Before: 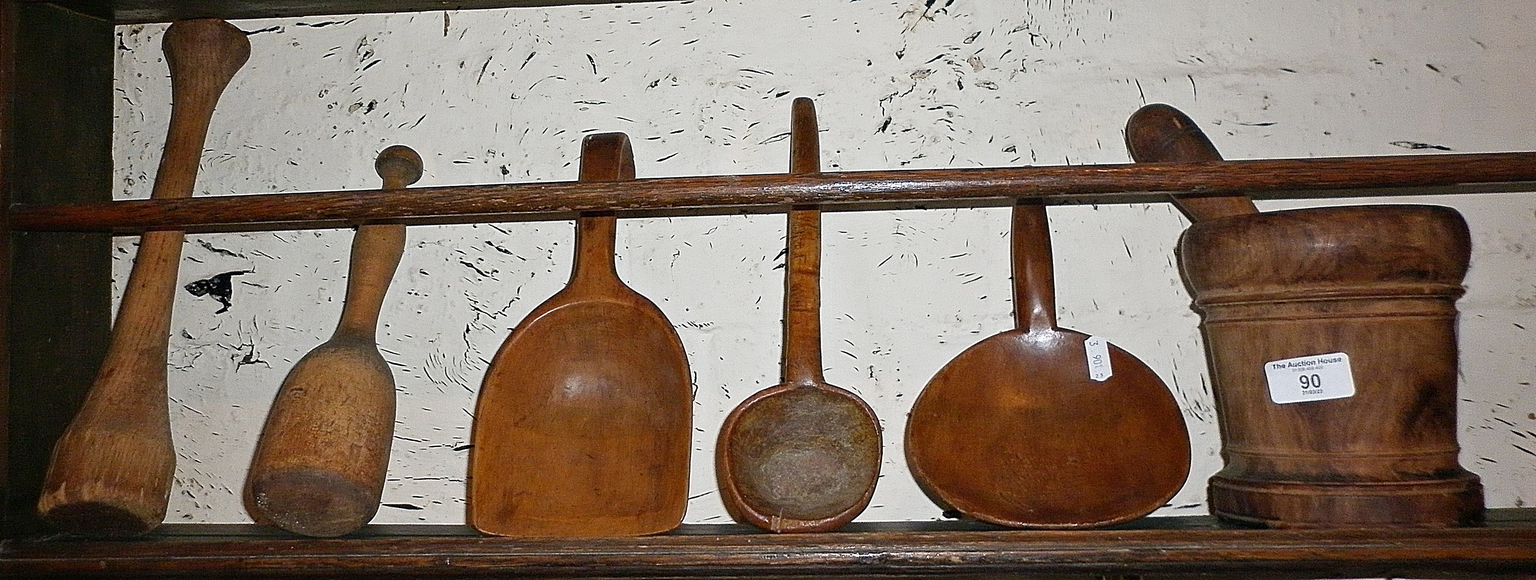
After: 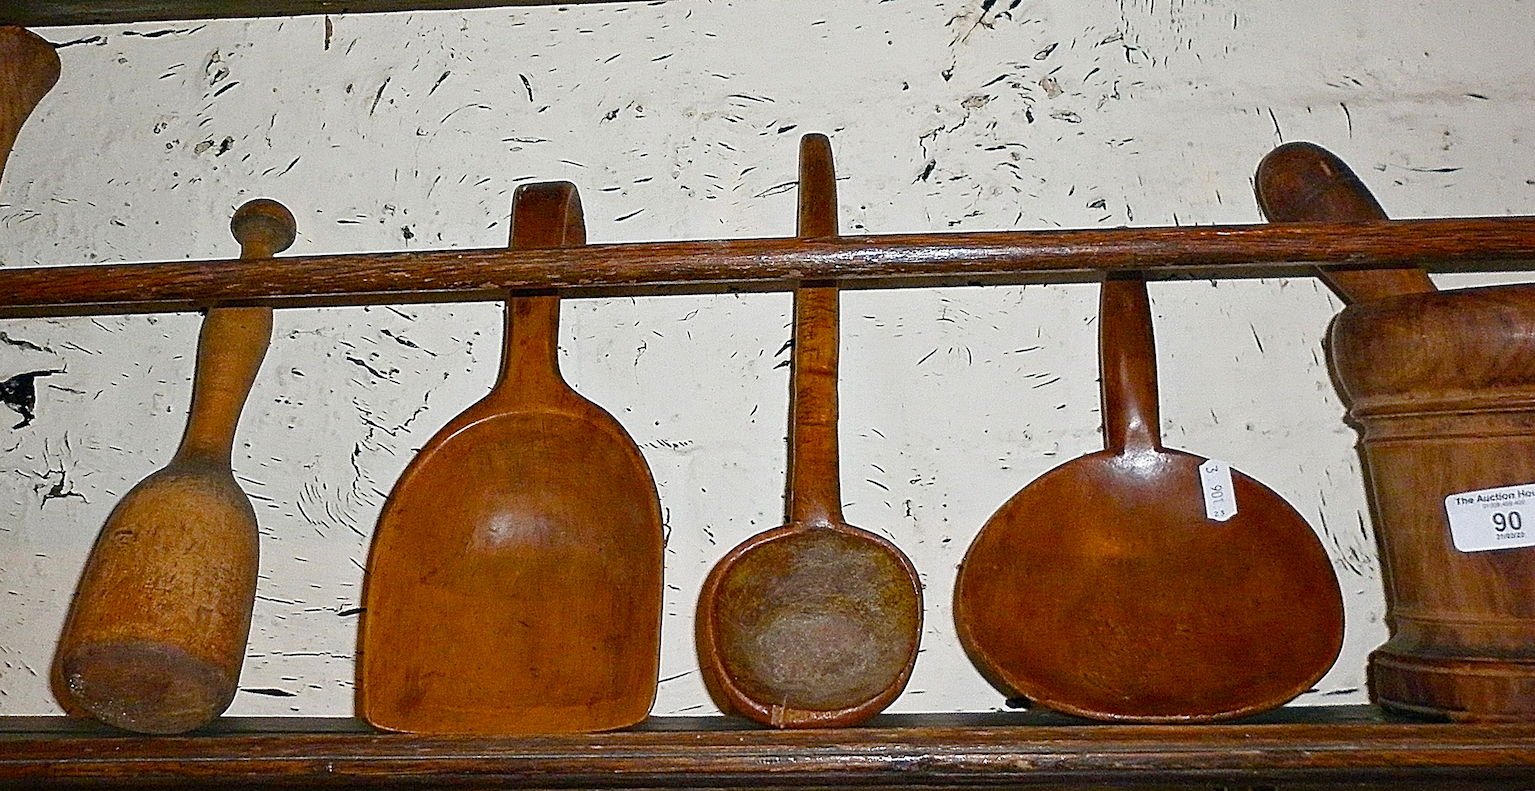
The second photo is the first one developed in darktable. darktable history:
contrast brightness saturation: saturation 0.13
crop: left 13.443%, right 13.31%
color balance rgb: perceptual saturation grading › global saturation 20%, perceptual saturation grading › highlights -25%, perceptual saturation grading › shadows 25%
